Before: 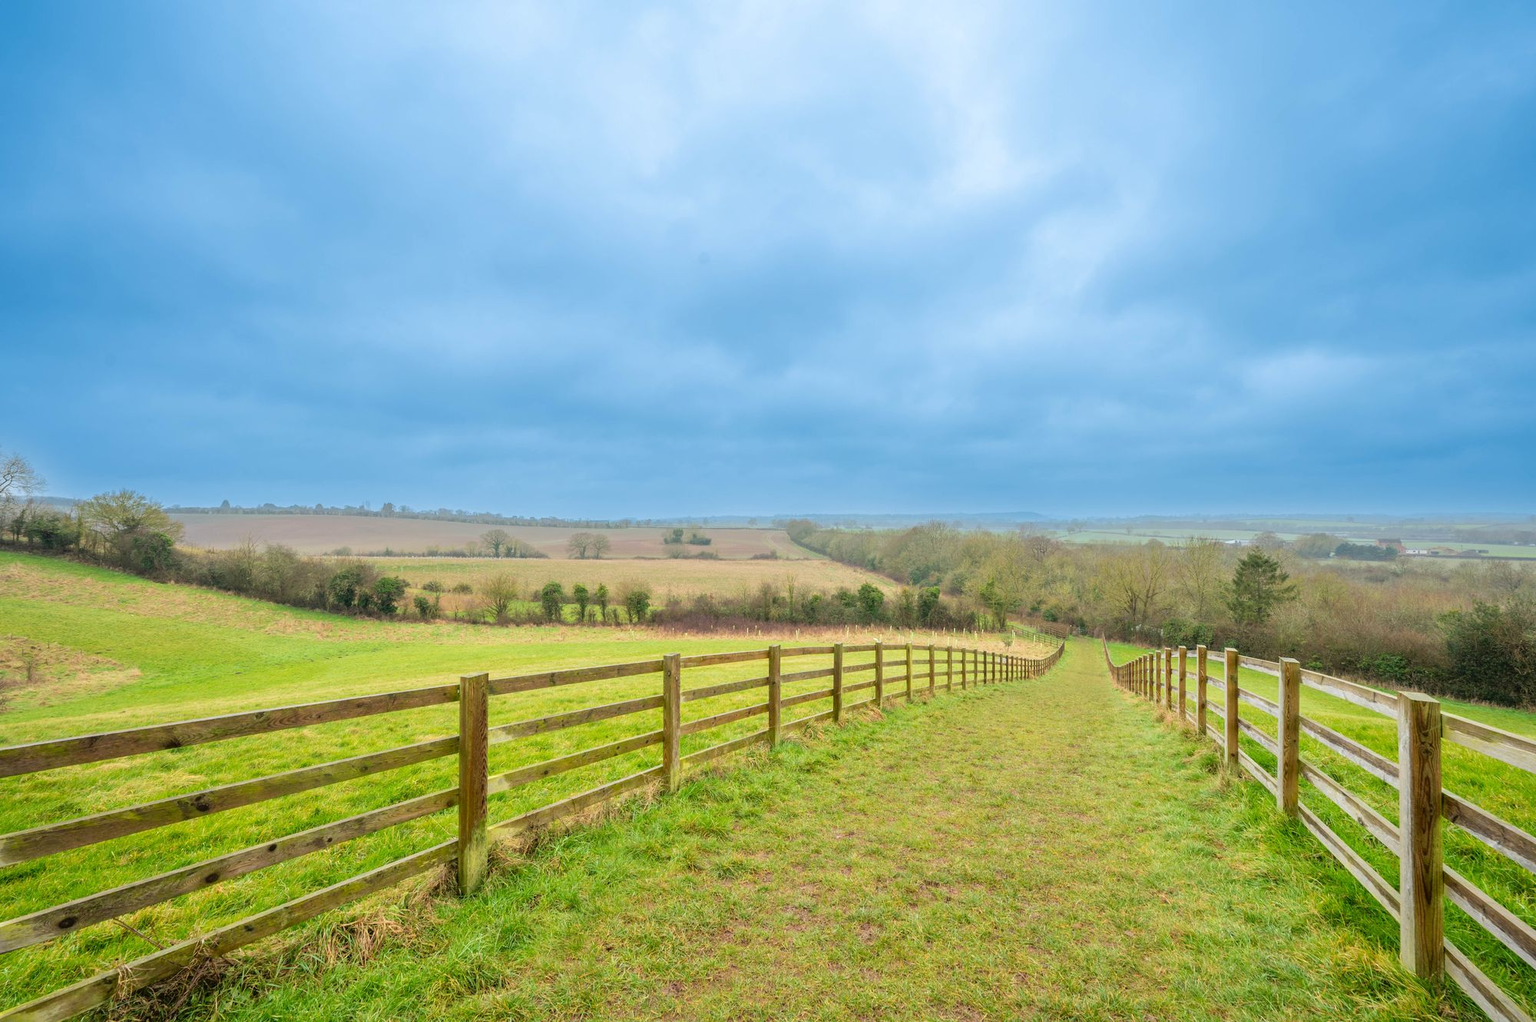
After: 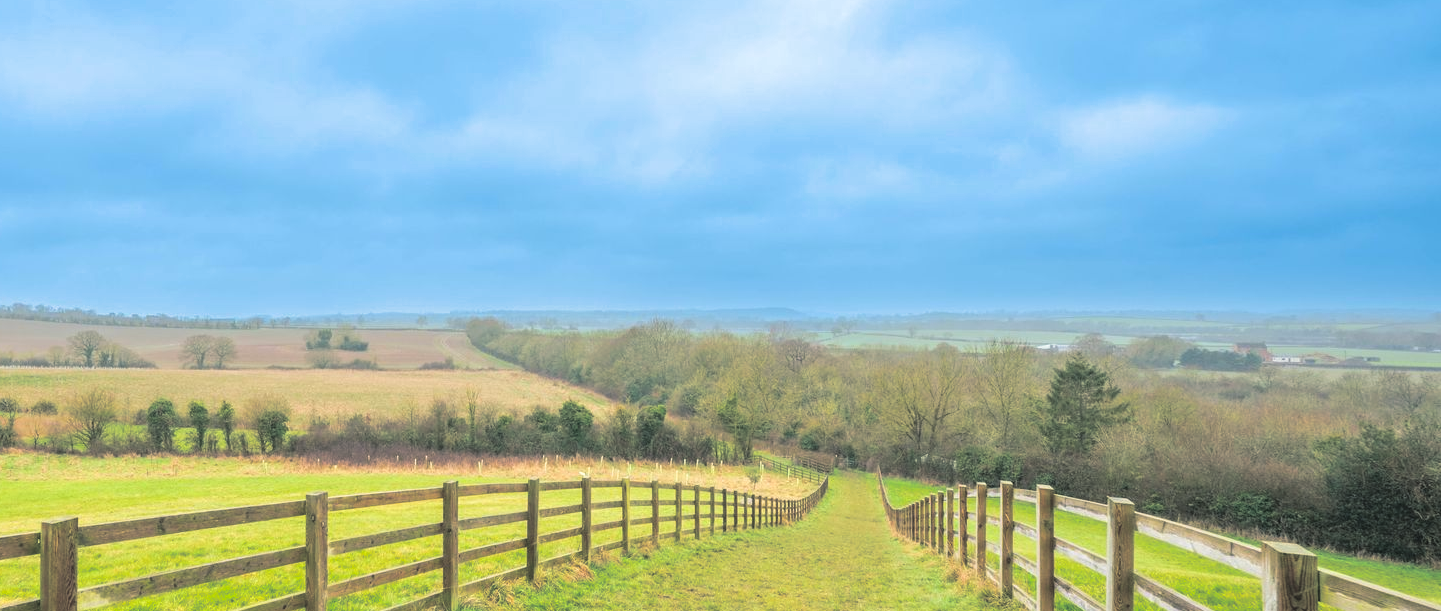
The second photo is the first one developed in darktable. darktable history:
split-toning: shadows › hue 201.6°, shadows › saturation 0.16, highlights › hue 50.4°, highlights › saturation 0.2, balance -49.9
crop and rotate: left 27.938%, top 27.046%, bottom 27.046%
exposure: exposure 0.4 EV, compensate highlight preservation false
contrast brightness saturation: contrast -0.11
